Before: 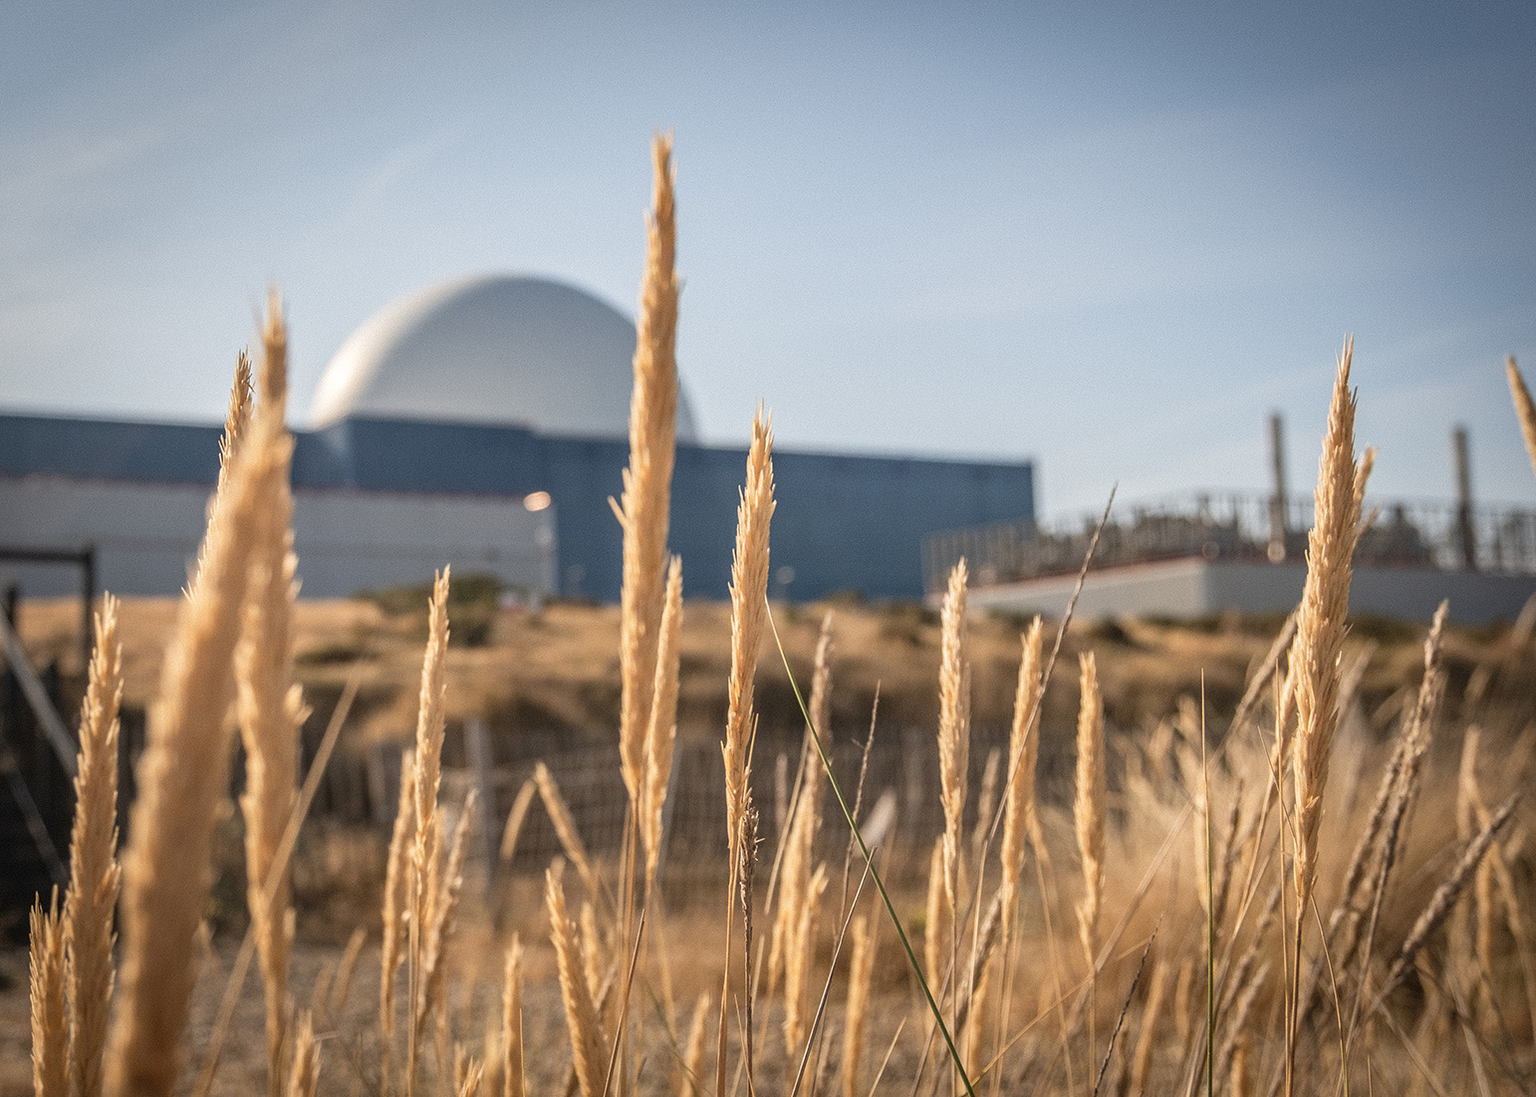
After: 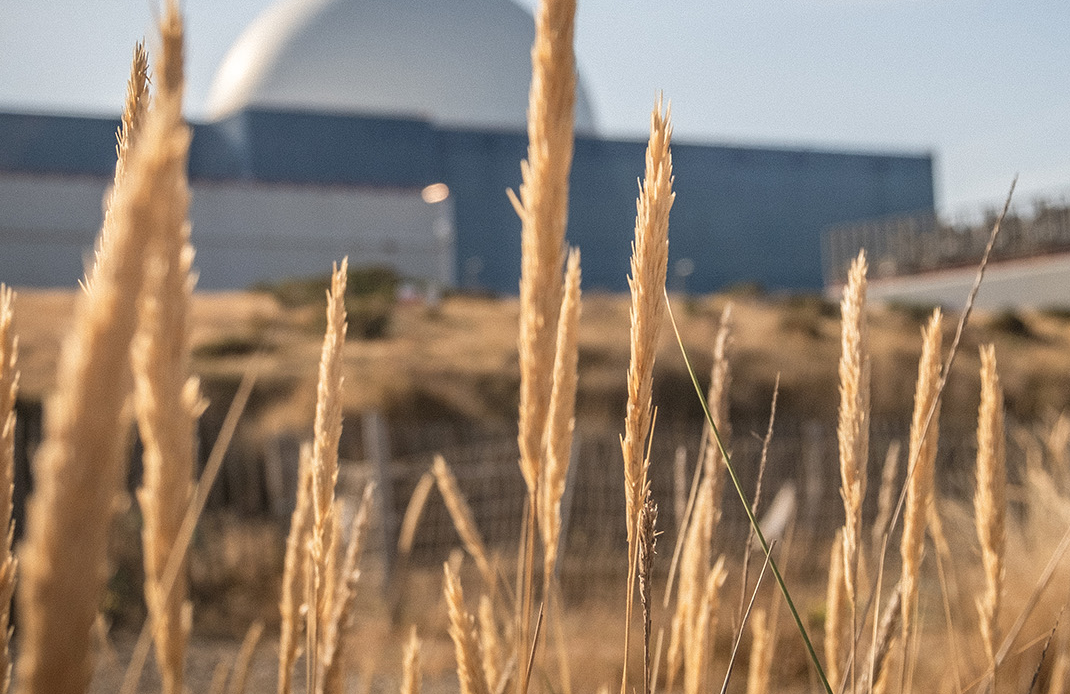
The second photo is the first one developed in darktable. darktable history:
crop: left 6.745%, top 28.168%, right 23.834%, bottom 8.747%
